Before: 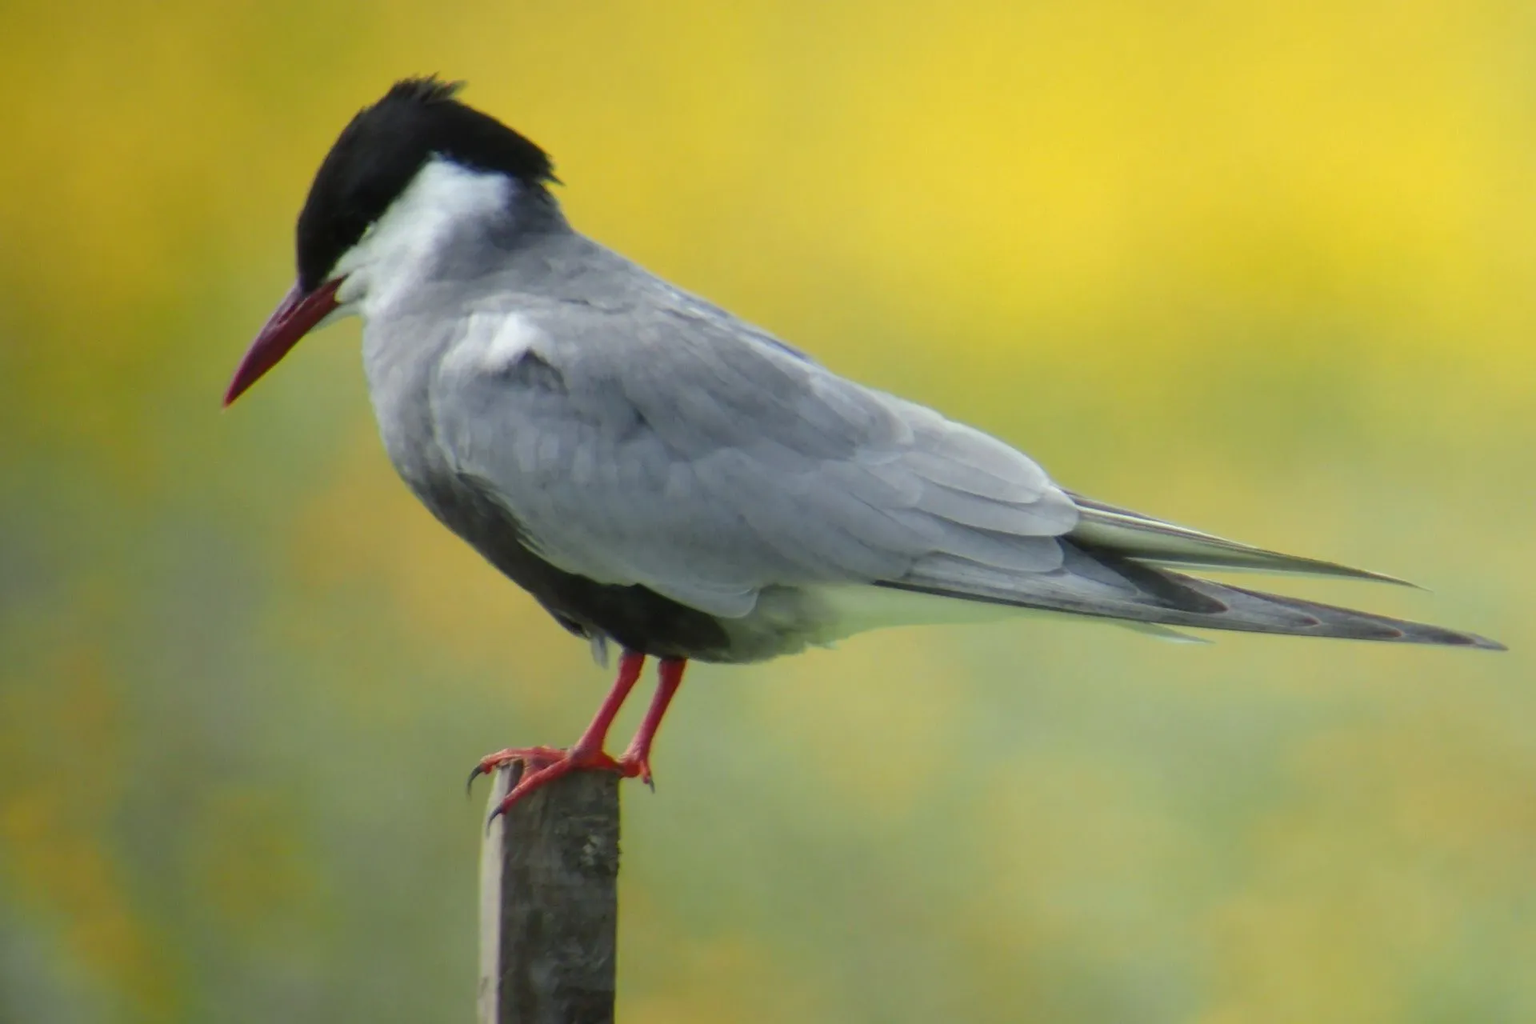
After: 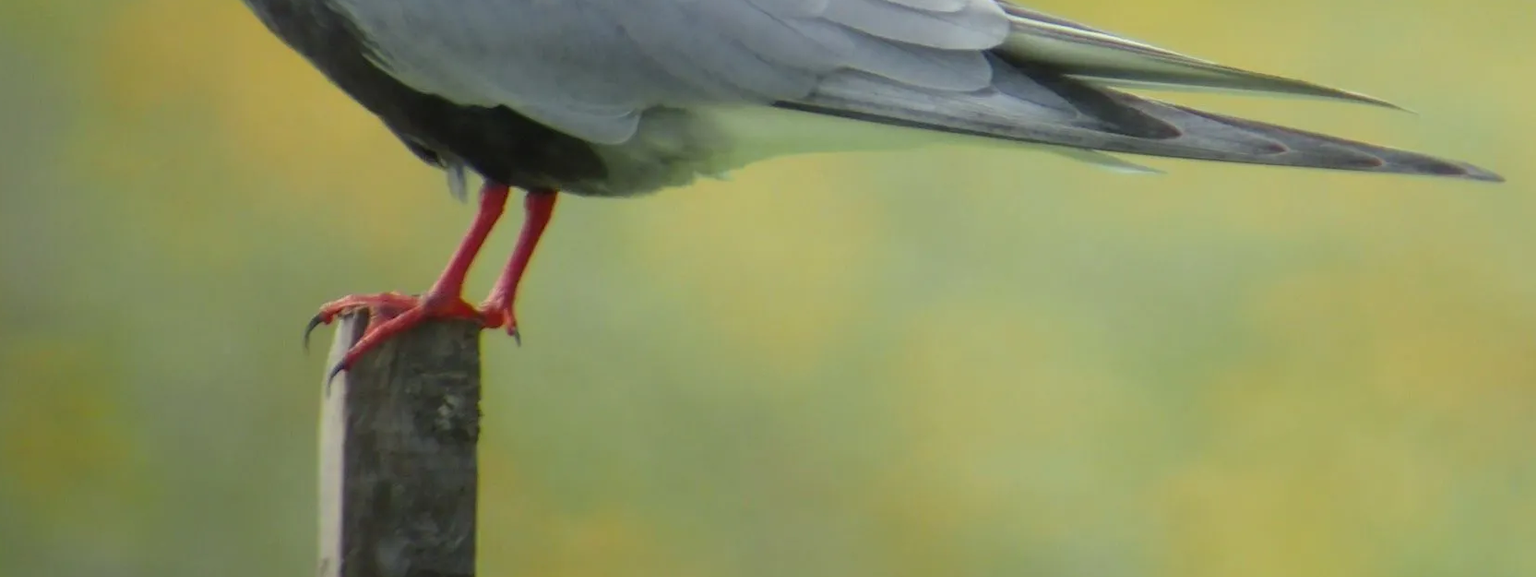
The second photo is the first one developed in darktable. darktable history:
crop and rotate: left 13.281%, top 48.128%, bottom 2.937%
